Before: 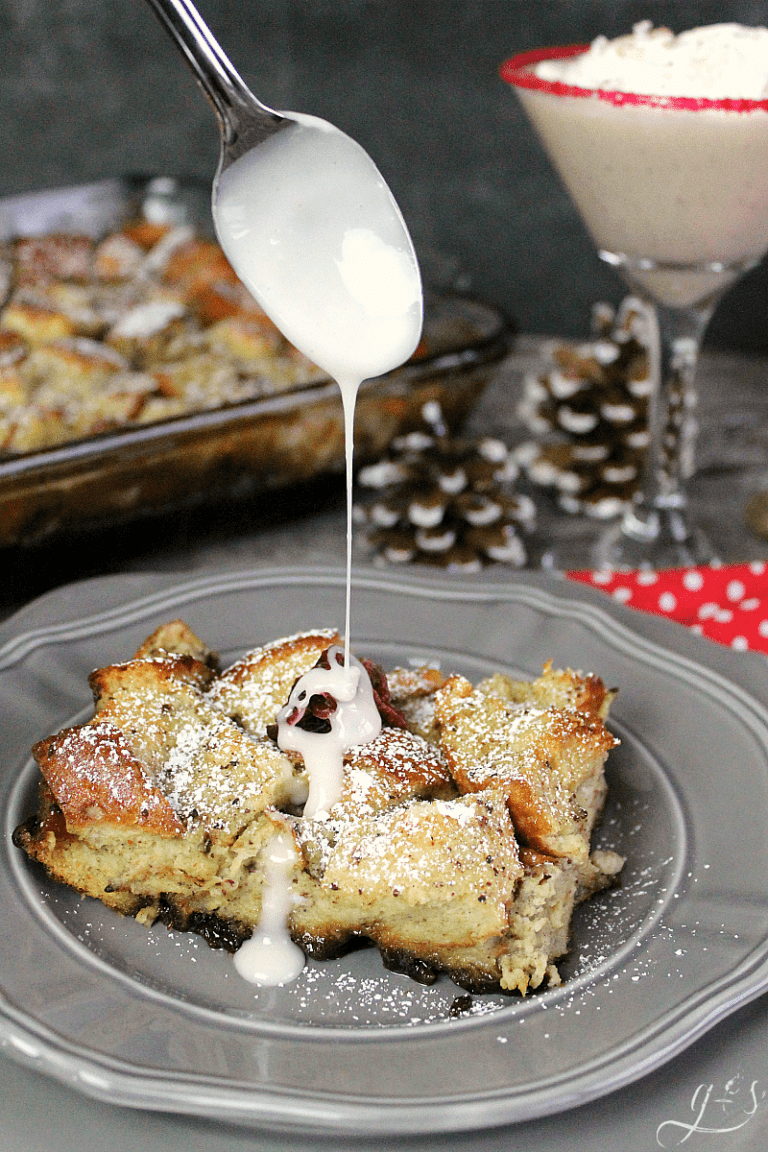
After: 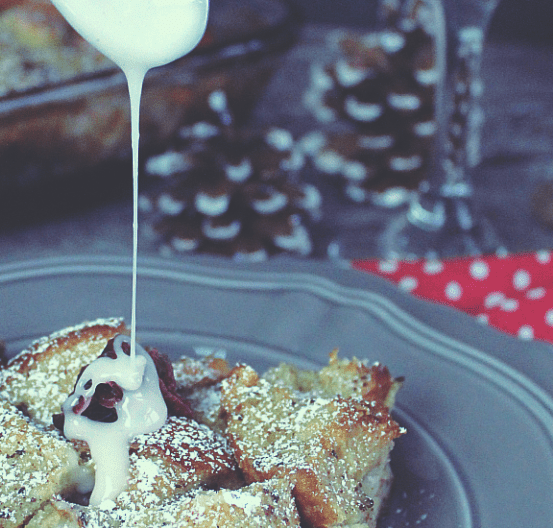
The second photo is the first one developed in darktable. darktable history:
contrast brightness saturation: contrast -0.1, saturation -0.1
crop and rotate: left 27.938%, top 27.046%, bottom 27.046%
rgb curve: curves: ch0 [(0, 0.186) (0.314, 0.284) (0.576, 0.466) (0.805, 0.691) (0.936, 0.886)]; ch1 [(0, 0.186) (0.314, 0.284) (0.581, 0.534) (0.771, 0.746) (0.936, 0.958)]; ch2 [(0, 0.216) (0.275, 0.39) (1, 1)], mode RGB, independent channels, compensate middle gray true, preserve colors none
